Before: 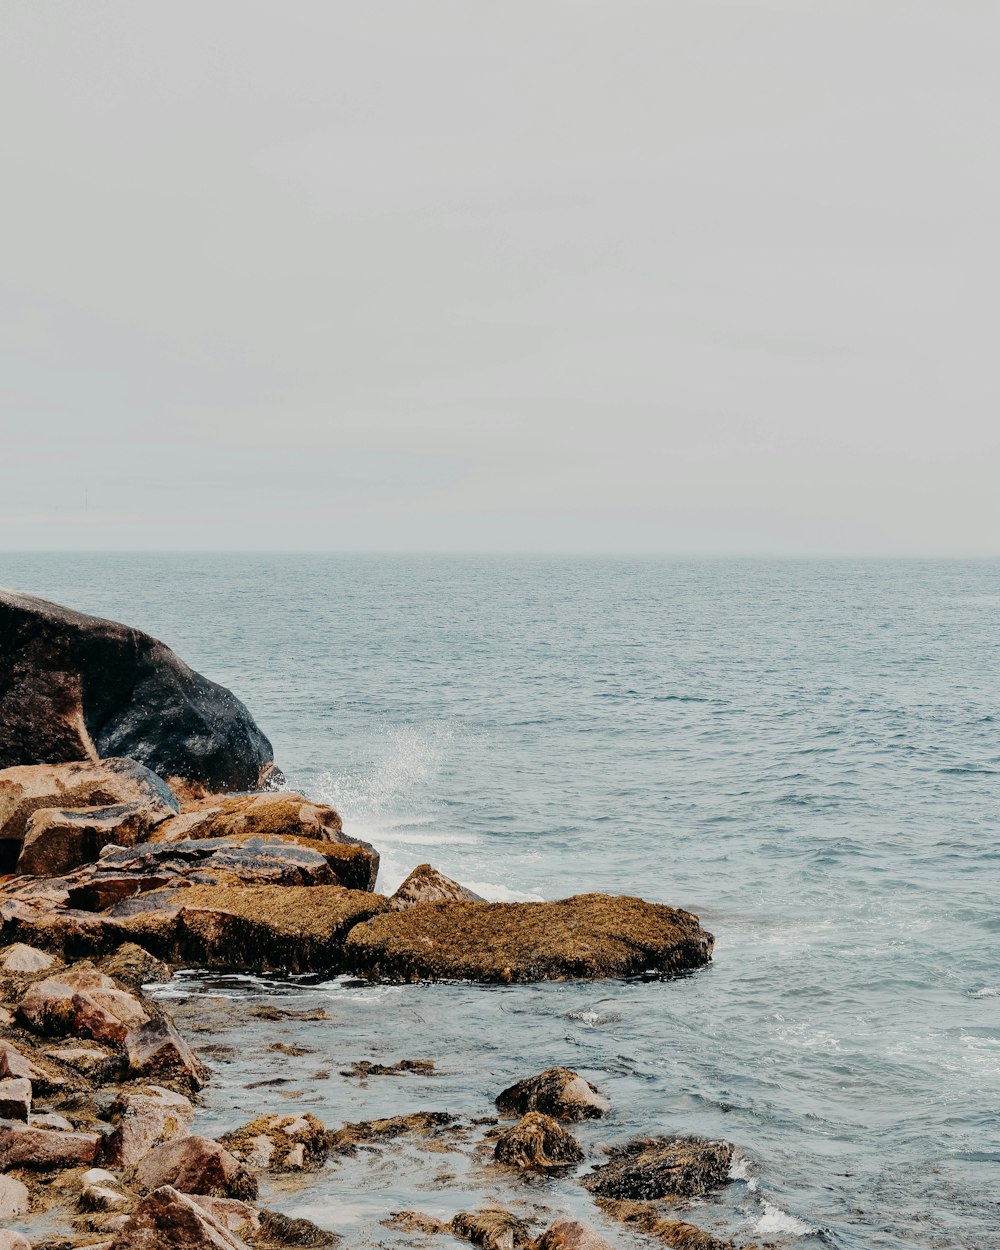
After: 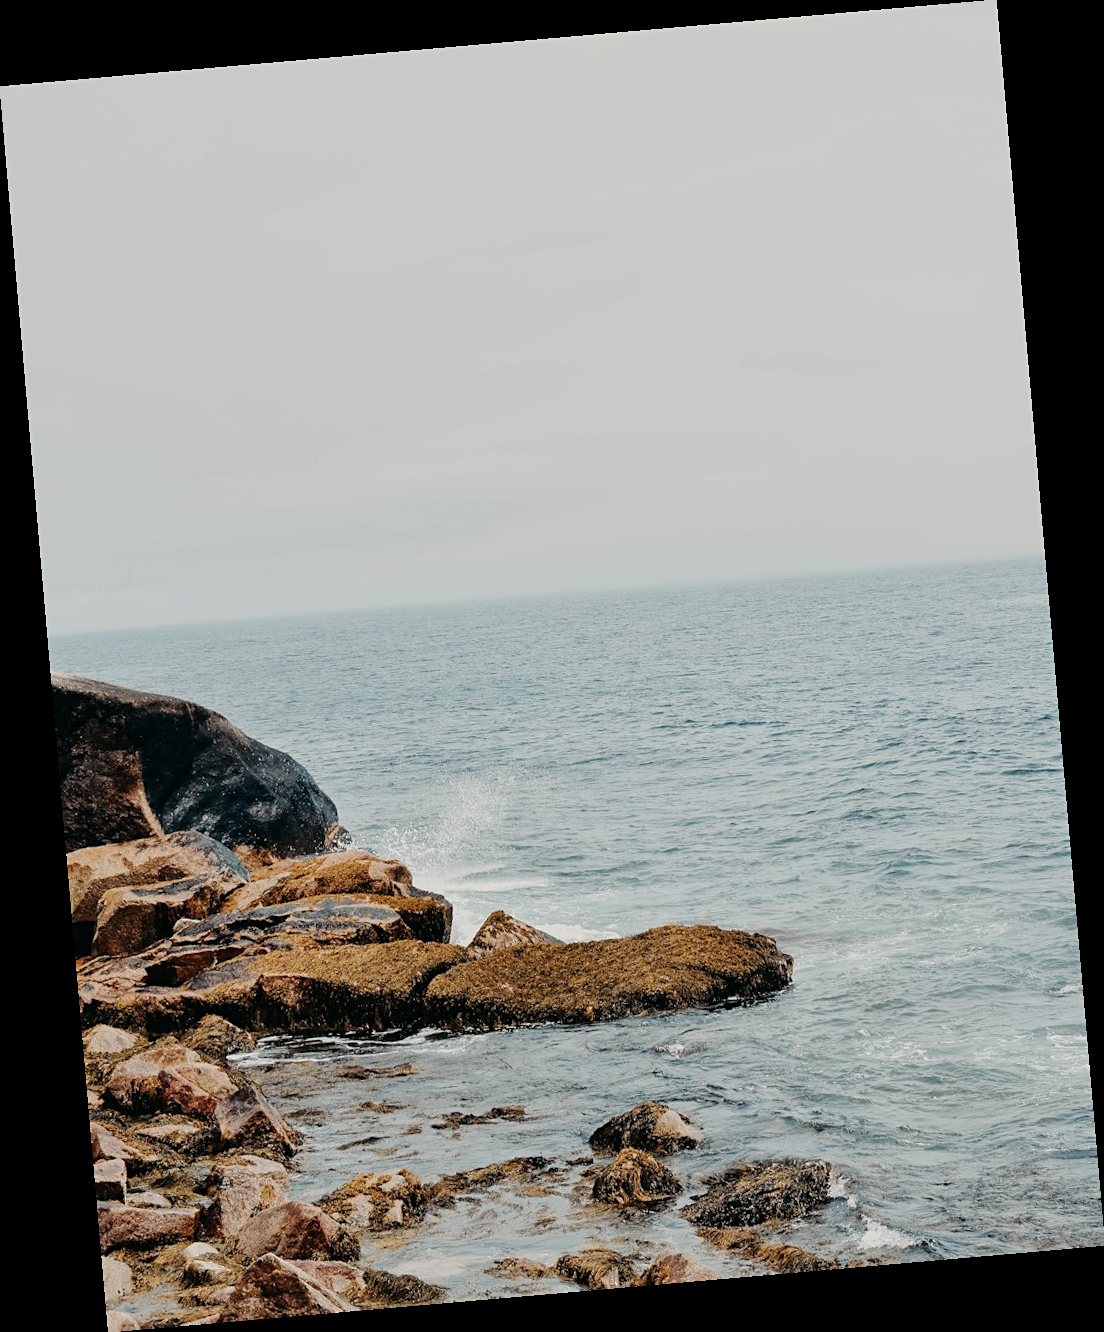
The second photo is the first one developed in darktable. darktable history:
sharpen: amount 0.2
rotate and perspective: rotation -4.98°, automatic cropping off
